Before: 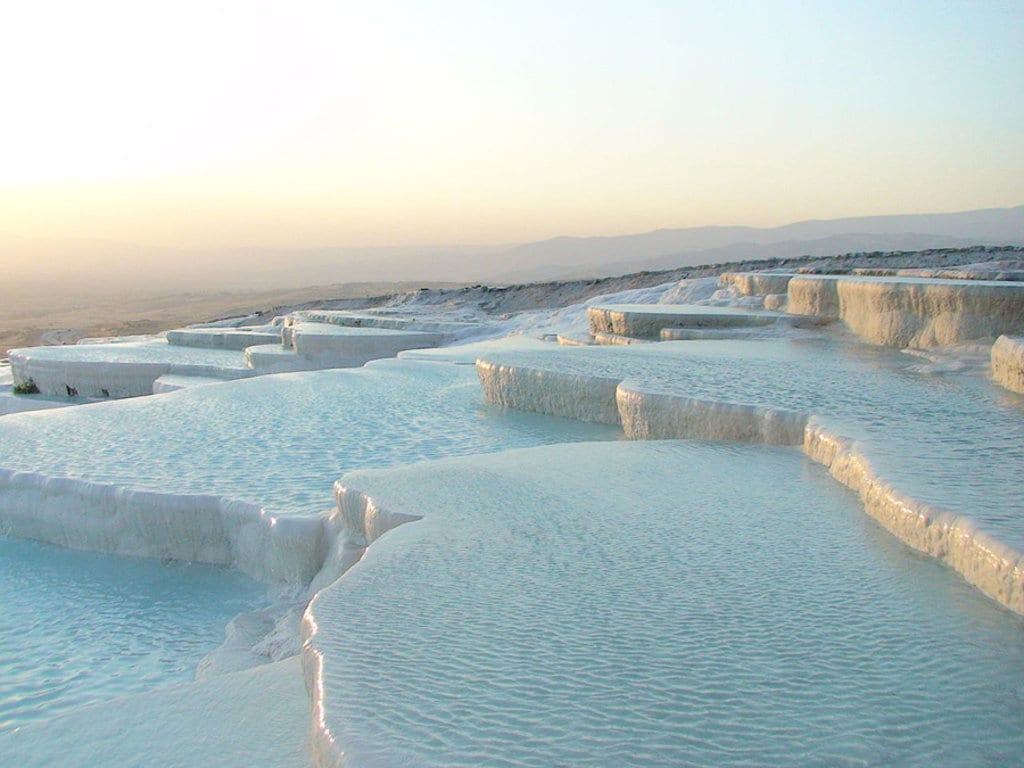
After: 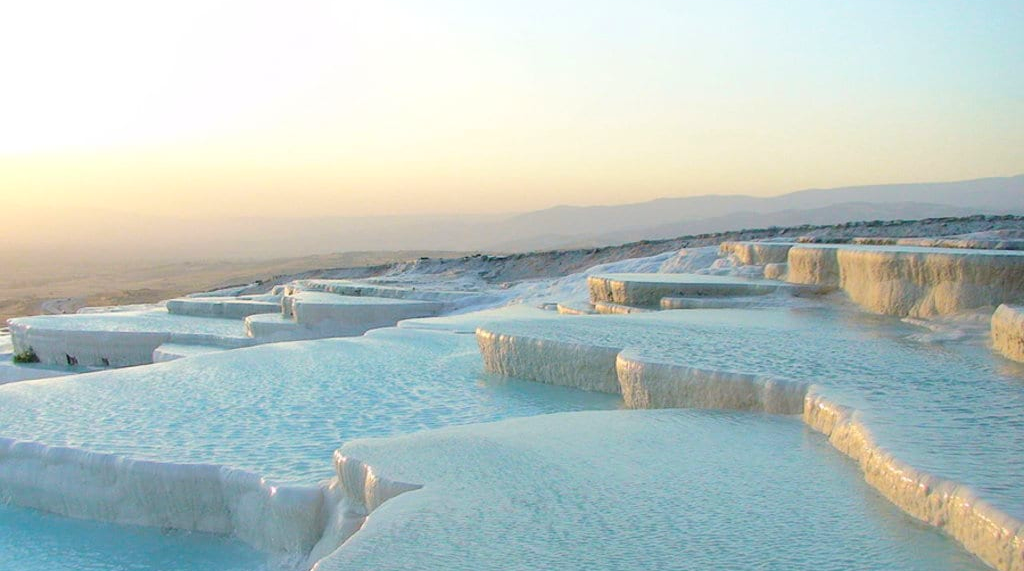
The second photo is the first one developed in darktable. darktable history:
crop: top 4.134%, bottom 21.514%
color correction: highlights b* -0.019, saturation 1.3
